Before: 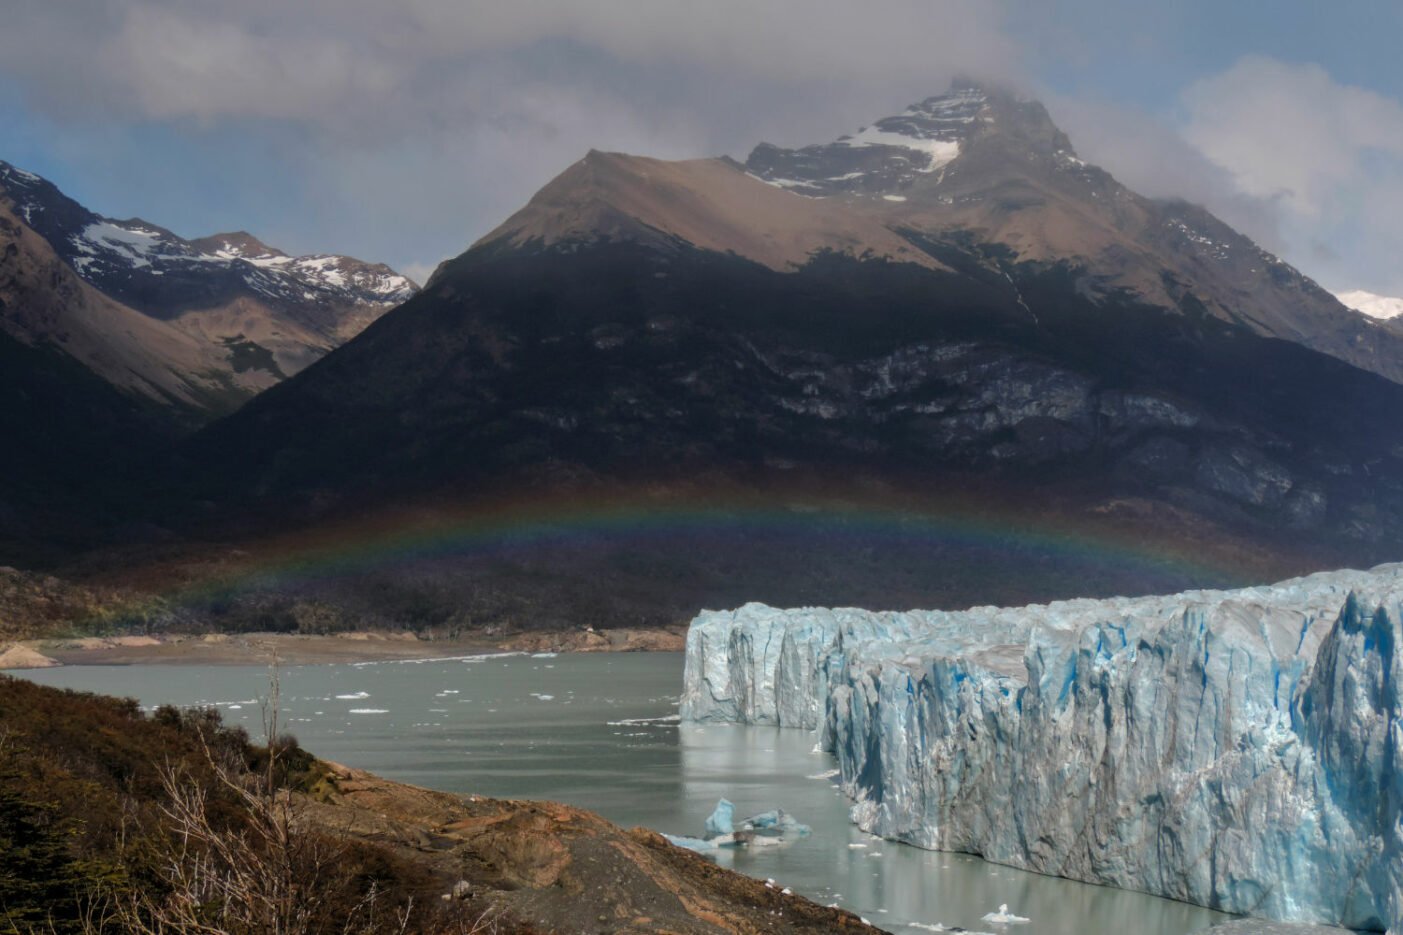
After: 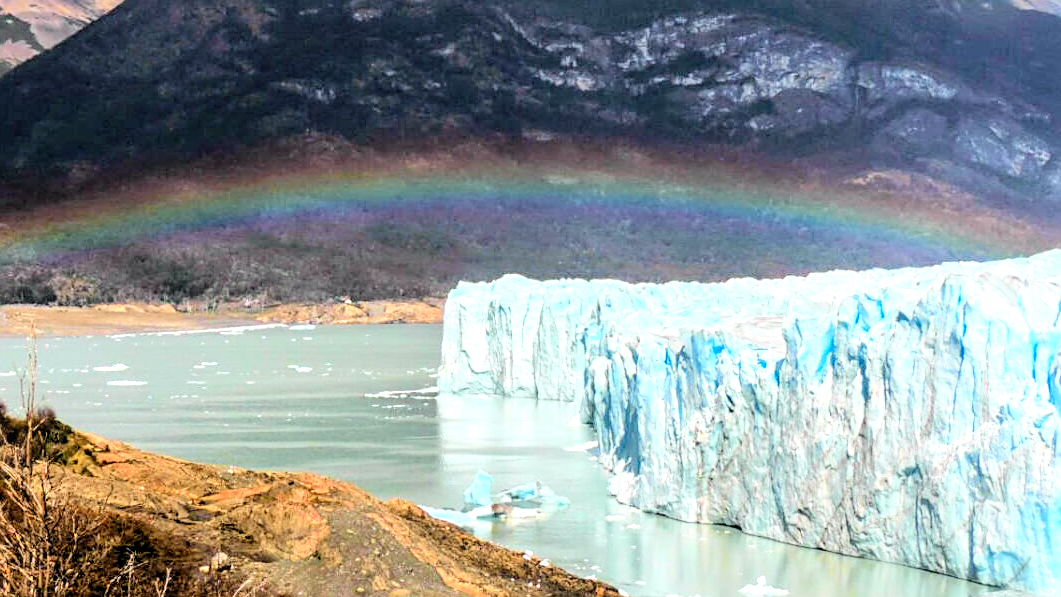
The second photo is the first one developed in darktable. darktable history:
tone curve: curves: ch0 [(0, 0.014) (0.12, 0.096) (0.386, 0.49) (0.54, 0.684) (0.751, 0.855) (0.89, 0.943) (0.998, 0.989)]; ch1 [(0, 0) (0.133, 0.099) (0.437, 0.41) (0.5, 0.5) (0.517, 0.536) (0.548, 0.575) (0.582, 0.639) (0.627, 0.692) (0.836, 0.868) (1, 1)]; ch2 [(0, 0) (0.374, 0.341) (0.456, 0.443) (0.478, 0.49) (0.501, 0.5) (0.528, 0.538) (0.55, 0.6) (0.572, 0.633) (0.702, 0.775) (1, 1)], color space Lab, independent channels, preserve colors none
exposure: black level correction 0, exposure 1.2 EV, compensate highlight preservation false
local contrast: on, module defaults
crop and rotate: left 17.299%, top 35.115%, right 7.015%, bottom 1.024%
rgb levels: levels [[0.013, 0.434, 0.89], [0, 0.5, 1], [0, 0.5, 1]]
sharpen: radius 1.967
